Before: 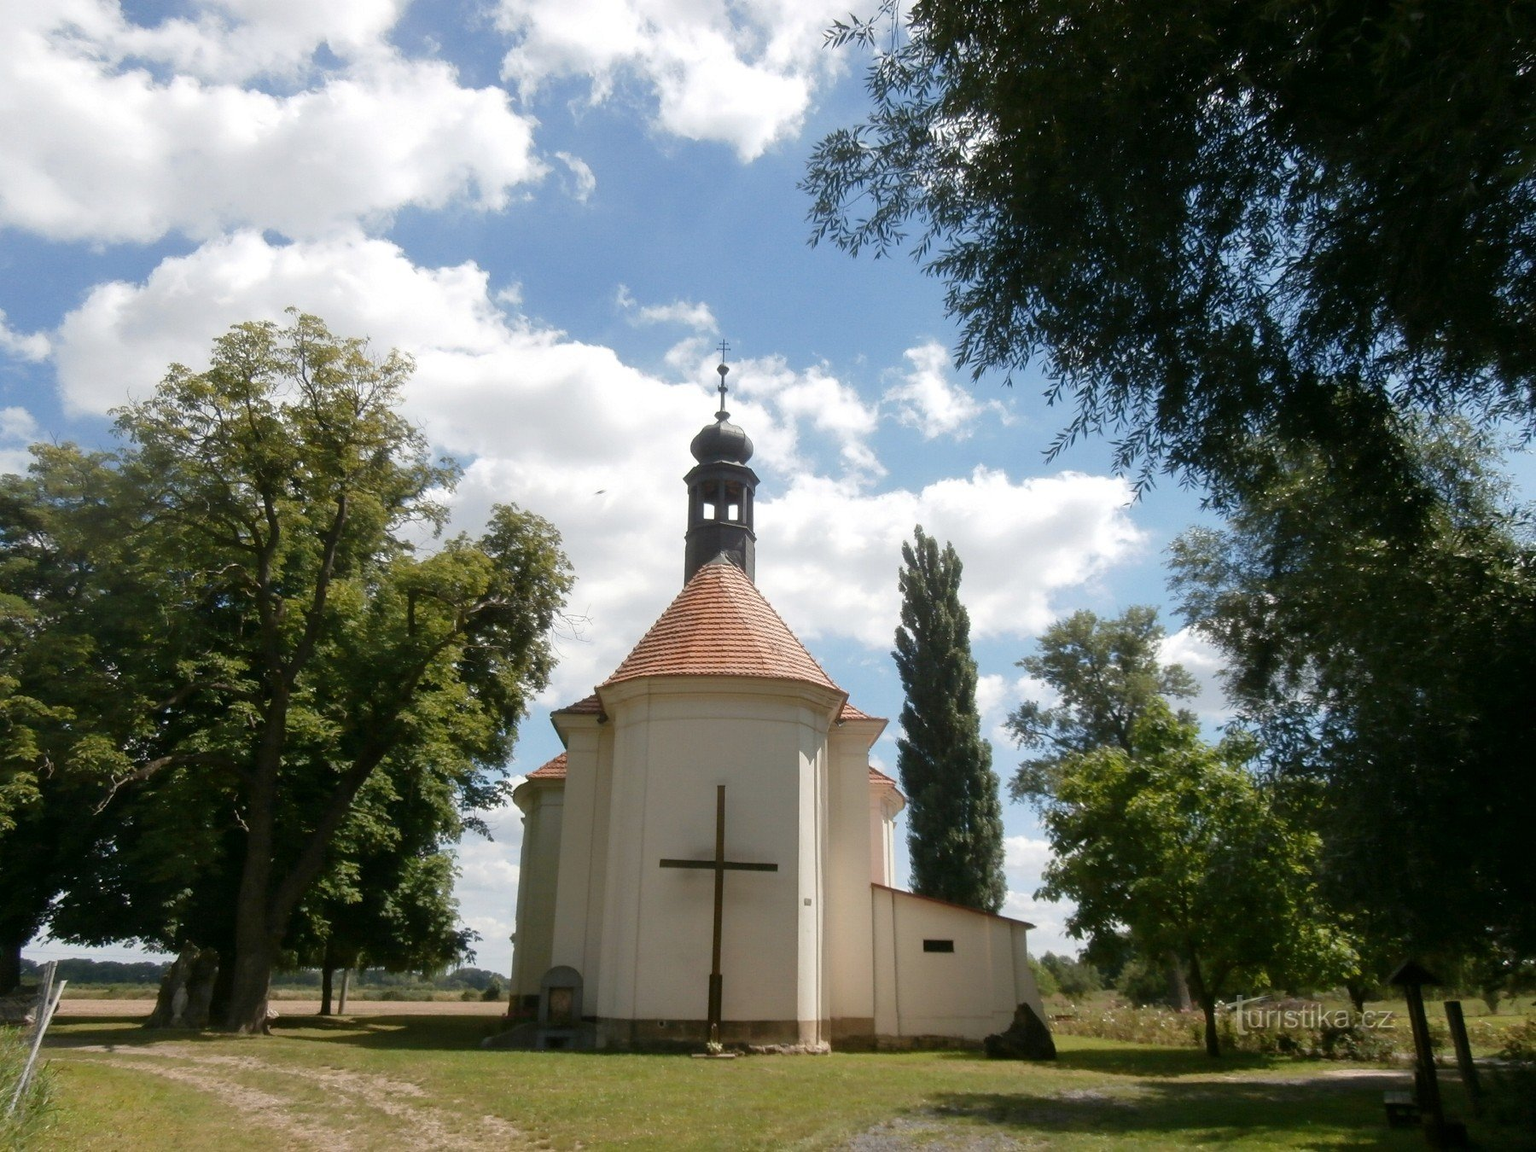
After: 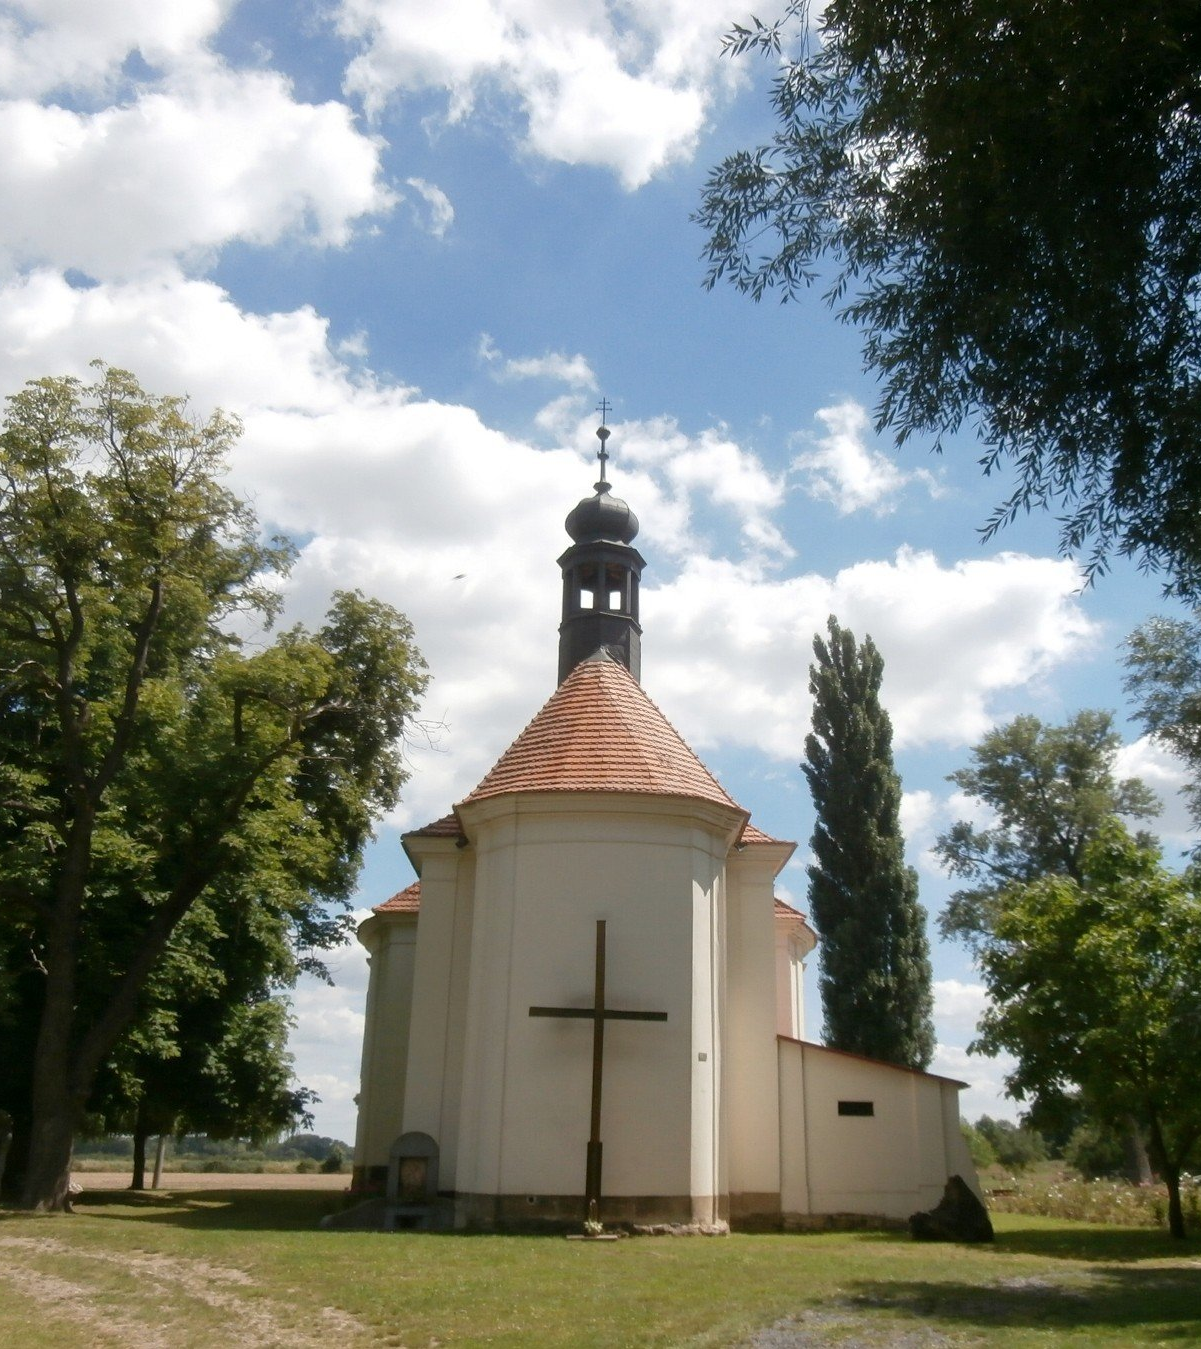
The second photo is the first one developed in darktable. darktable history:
crop and rotate: left 13.594%, right 19.647%
